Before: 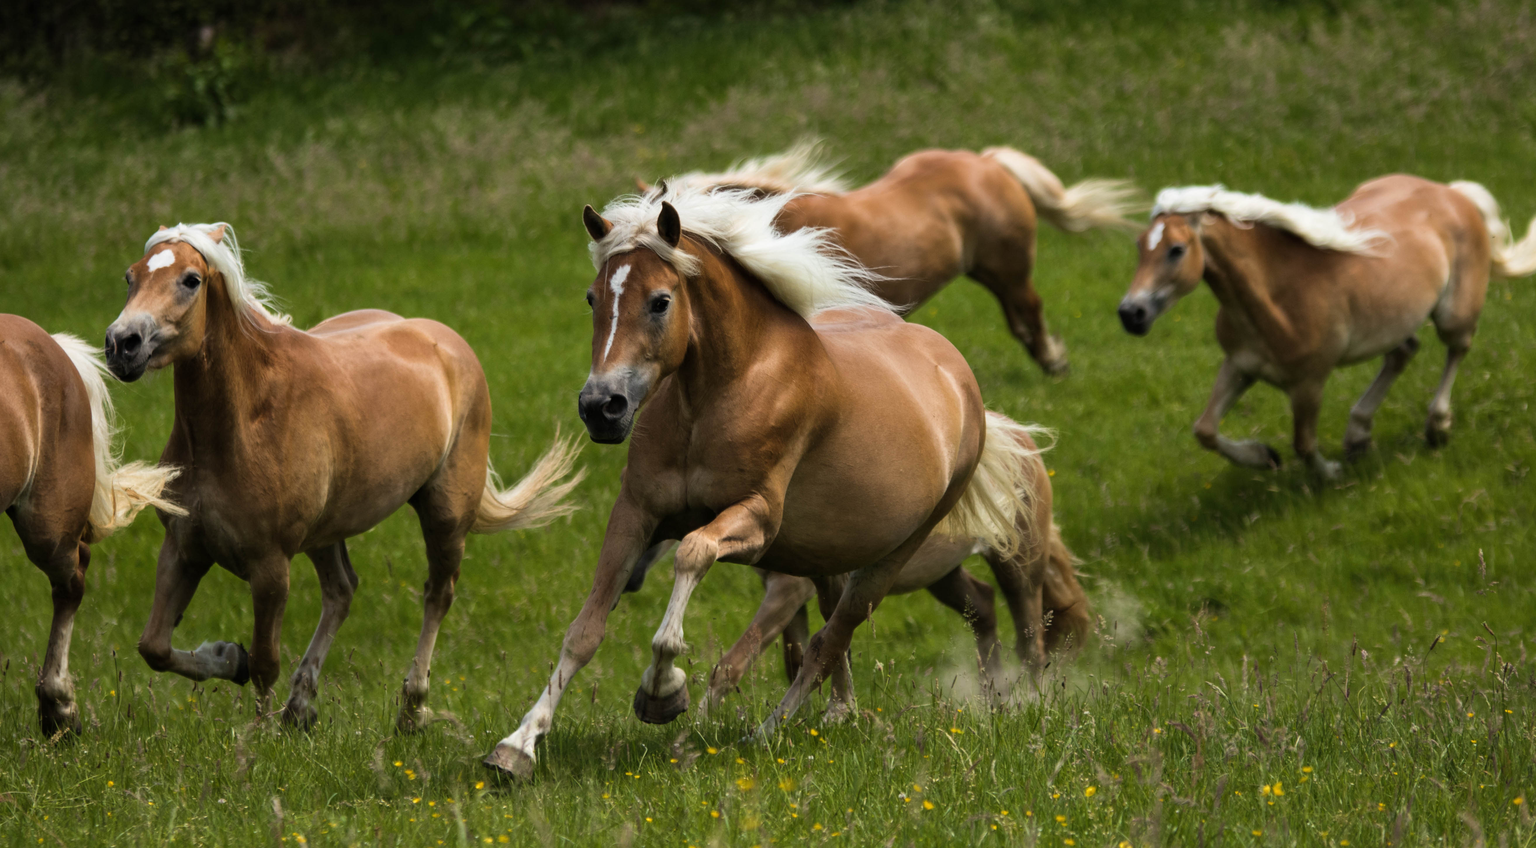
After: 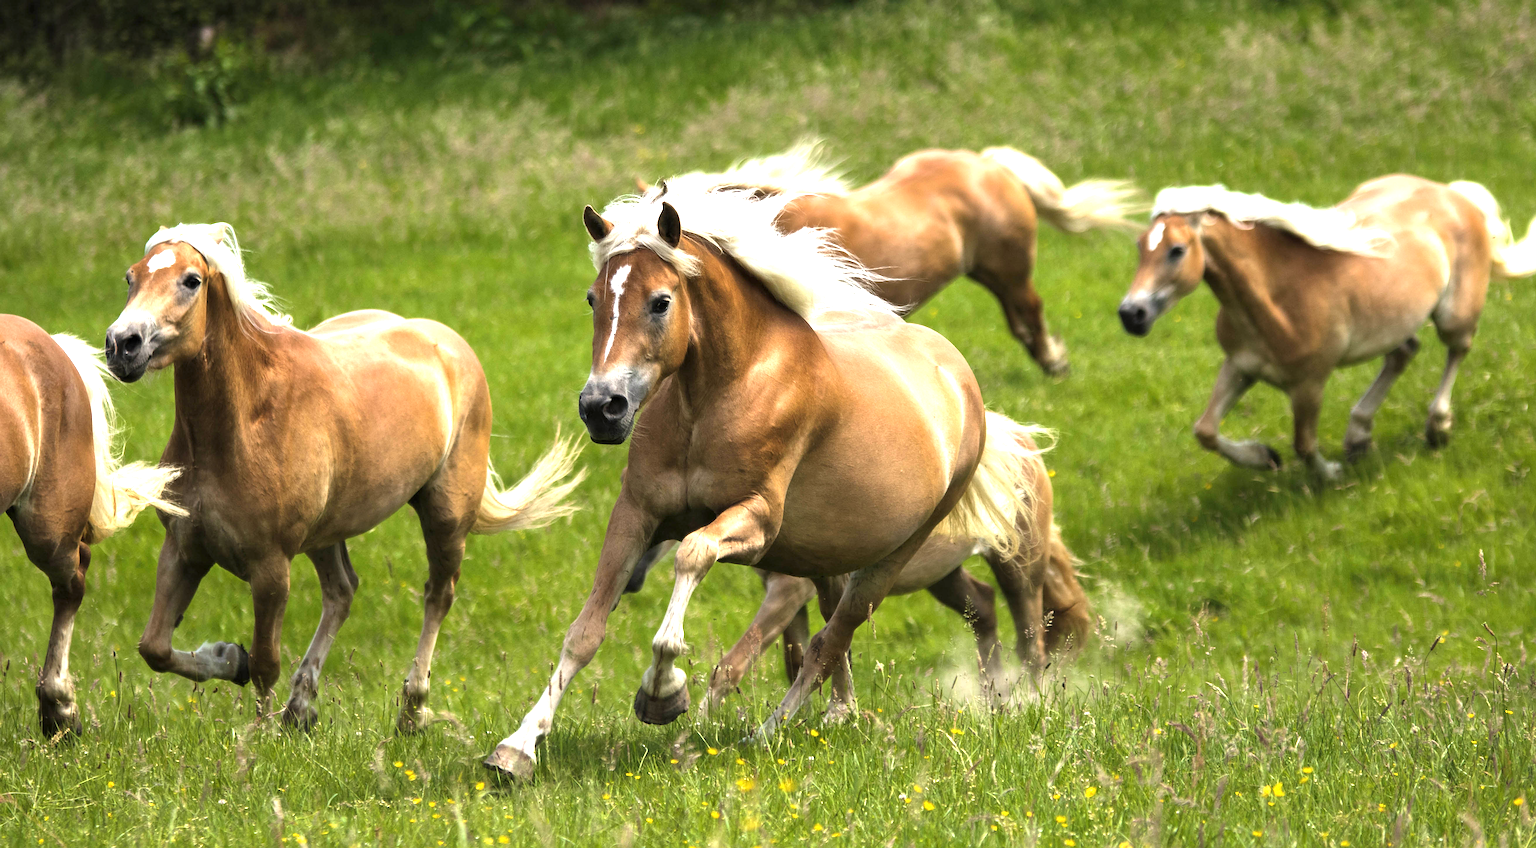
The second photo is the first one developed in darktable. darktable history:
exposure: exposure 1.5 EV, compensate highlight preservation false
sharpen: on, module defaults
